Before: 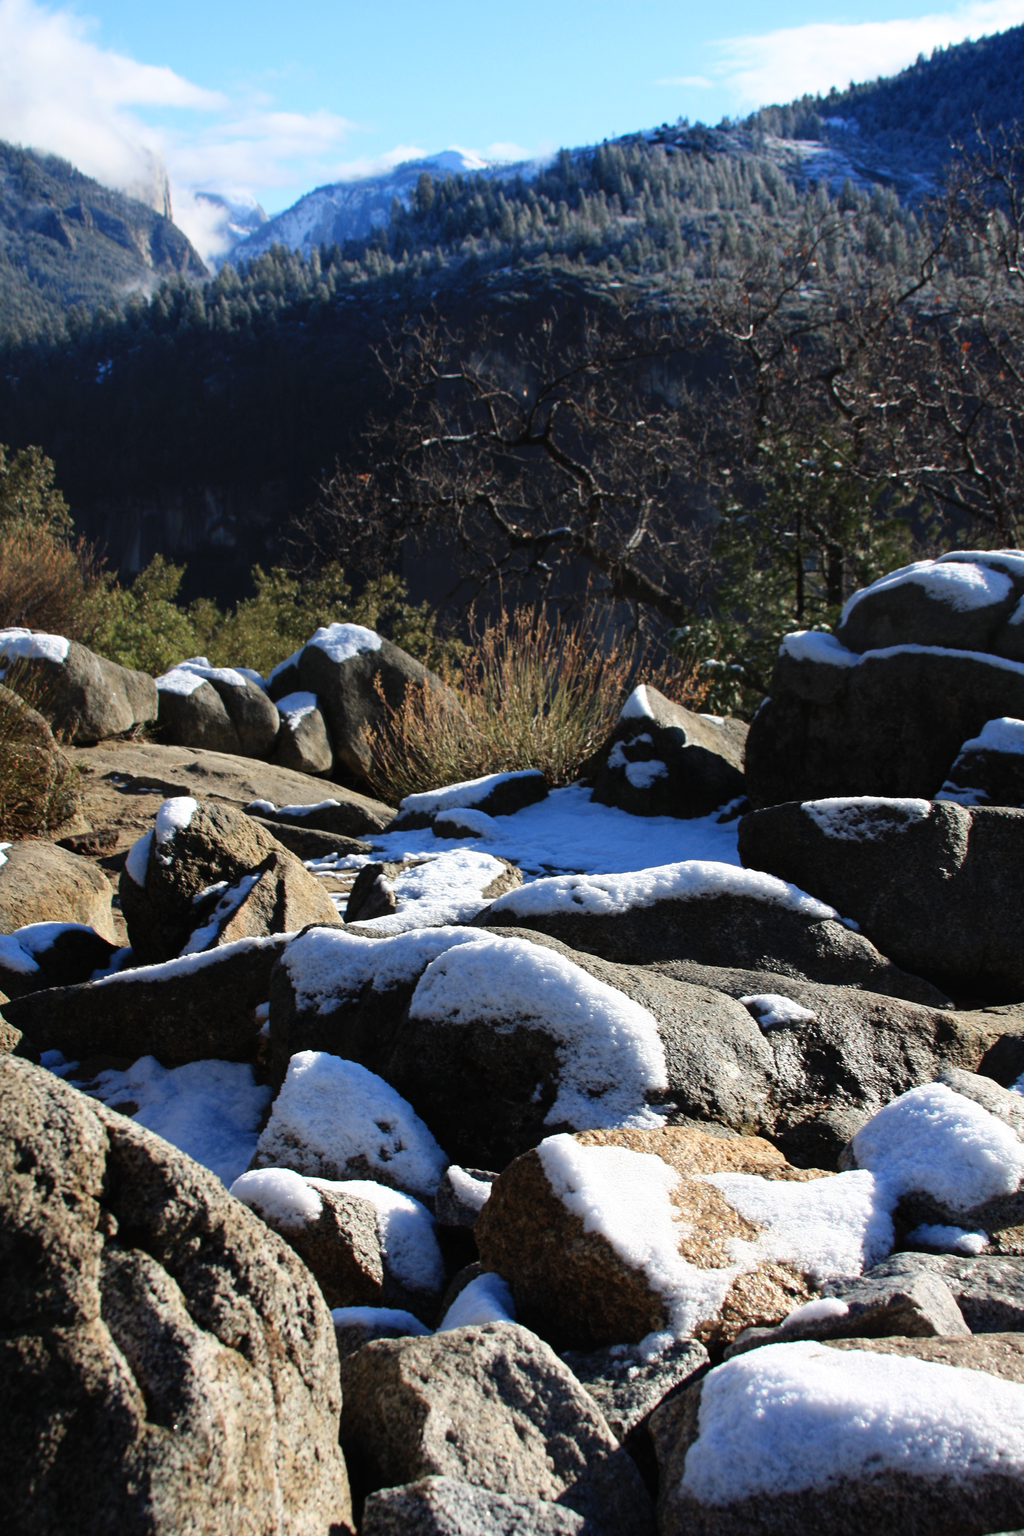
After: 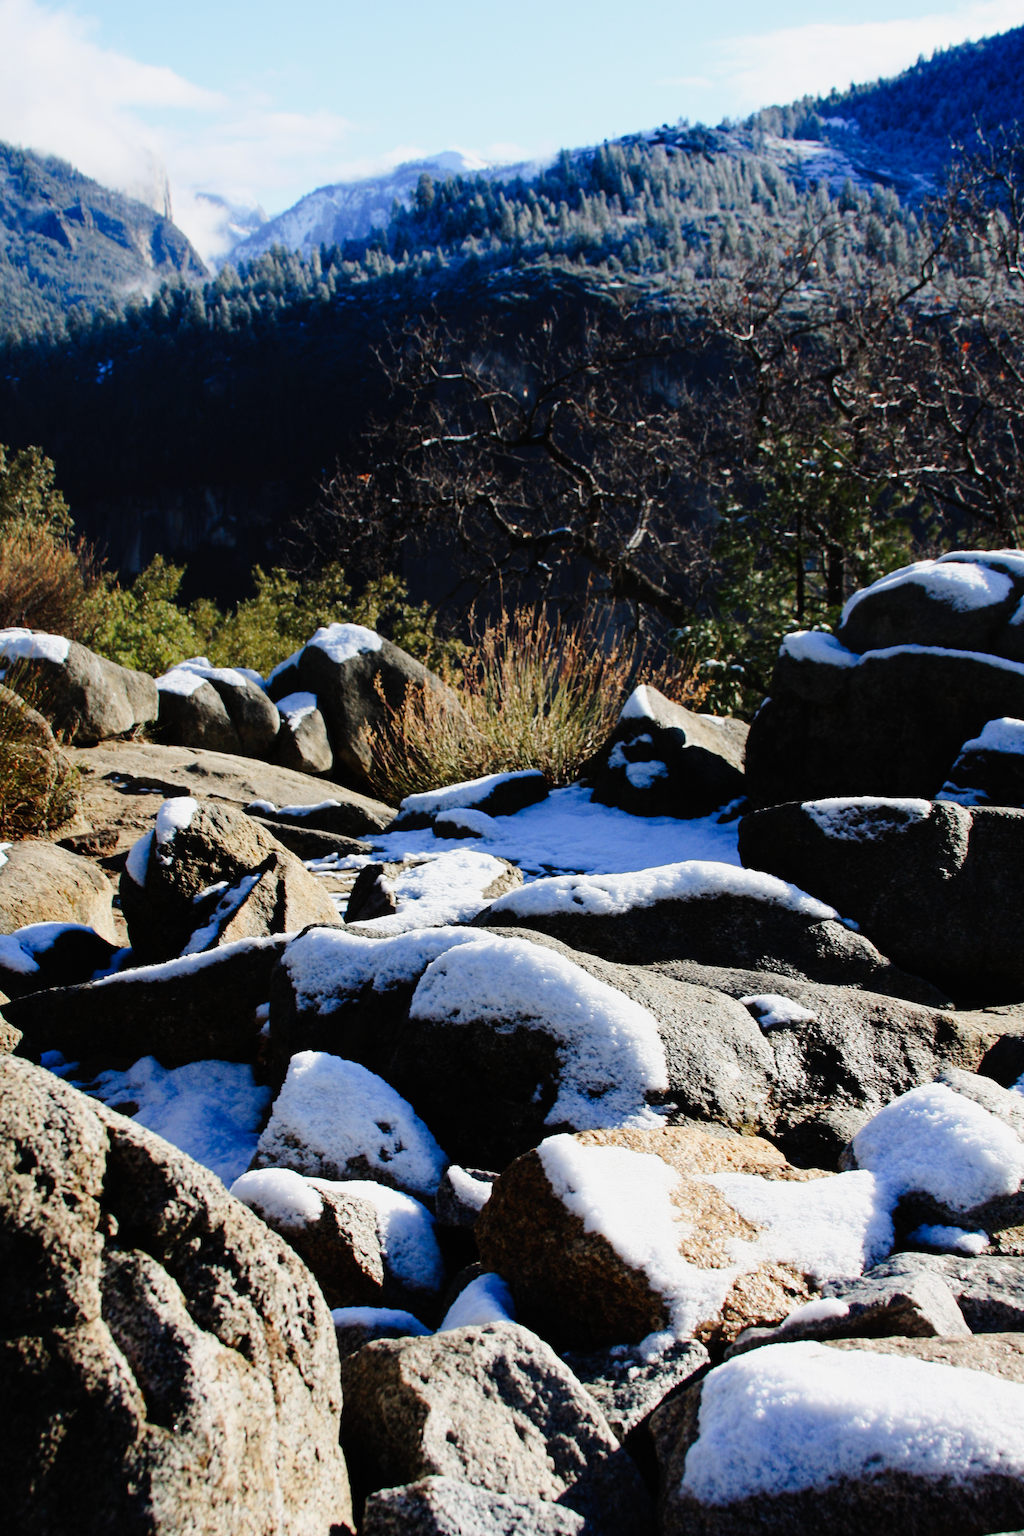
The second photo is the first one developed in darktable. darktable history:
tone curve: curves: ch0 [(0, 0) (0.11, 0.061) (0.256, 0.259) (0.398, 0.494) (0.498, 0.611) (0.65, 0.757) (0.835, 0.883) (1, 0.961)]; ch1 [(0, 0) (0.346, 0.307) (0.408, 0.369) (0.453, 0.457) (0.482, 0.479) (0.502, 0.498) (0.521, 0.51) (0.553, 0.554) (0.618, 0.65) (0.693, 0.727) (1, 1)]; ch2 [(0, 0) (0.366, 0.337) (0.434, 0.46) (0.485, 0.494) (0.5, 0.494) (0.511, 0.508) (0.537, 0.55) (0.579, 0.599) (0.621, 0.693) (1, 1)], preserve colors none
